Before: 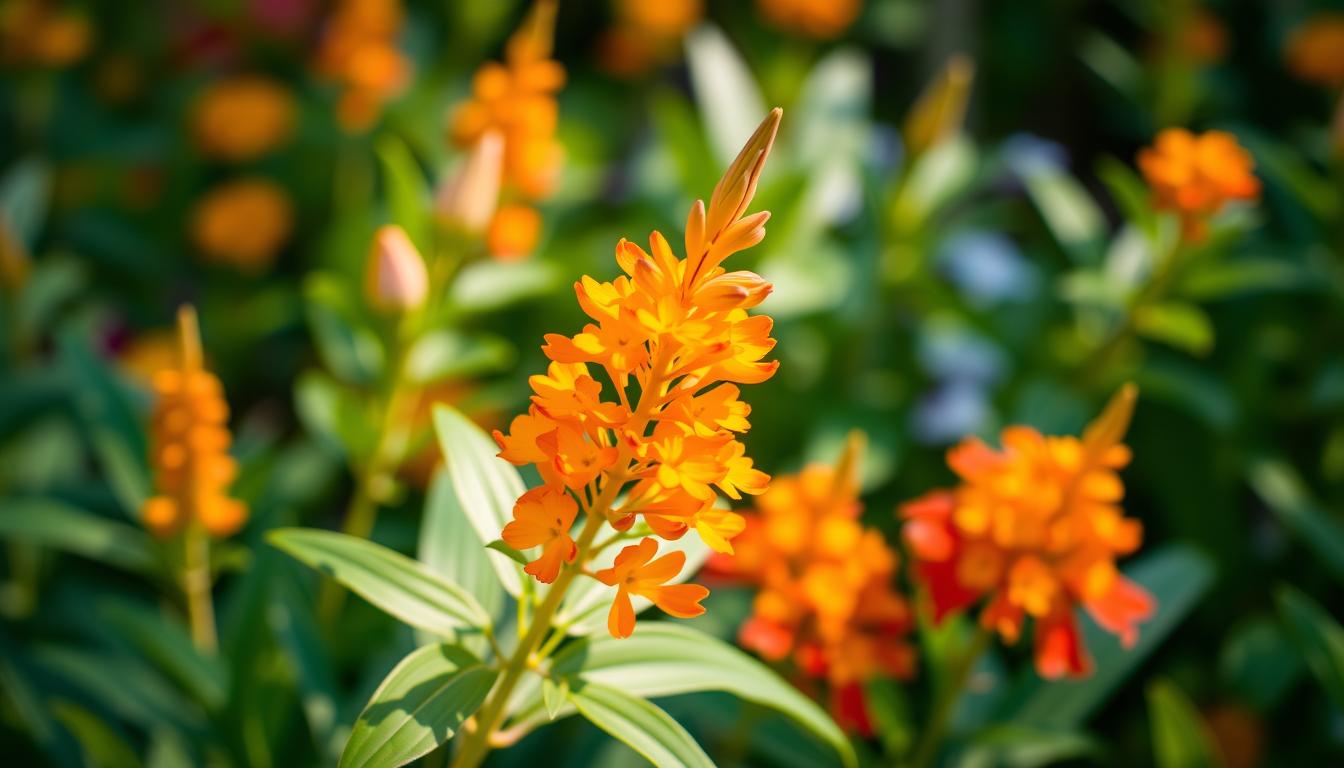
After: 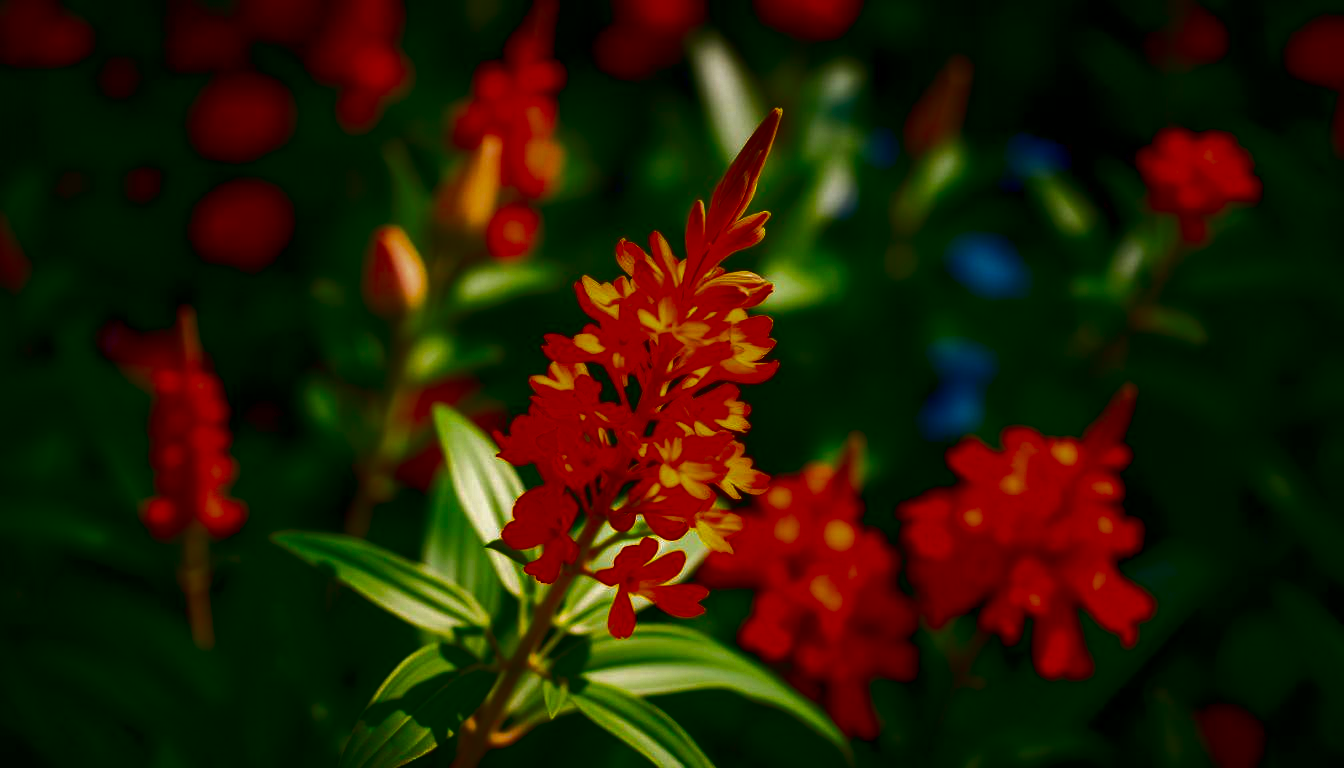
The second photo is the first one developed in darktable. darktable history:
contrast brightness saturation: brightness -0.996, saturation 0.992
tone curve: curves: ch0 [(0, 0) (0.003, 0.002) (0.011, 0.009) (0.025, 0.02) (0.044, 0.035) (0.069, 0.055) (0.1, 0.08) (0.136, 0.109) (0.177, 0.142) (0.224, 0.179) (0.277, 0.222) (0.335, 0.268) (0.399, 0.329) (0.468, 0.409) (0.543, 0.495) (0.623, 0.579) (0.709, 0.669) (0.801, 0.767) (0.898, 0.885) (1, 1)], color space Lab, linked channels, preserve colors none
